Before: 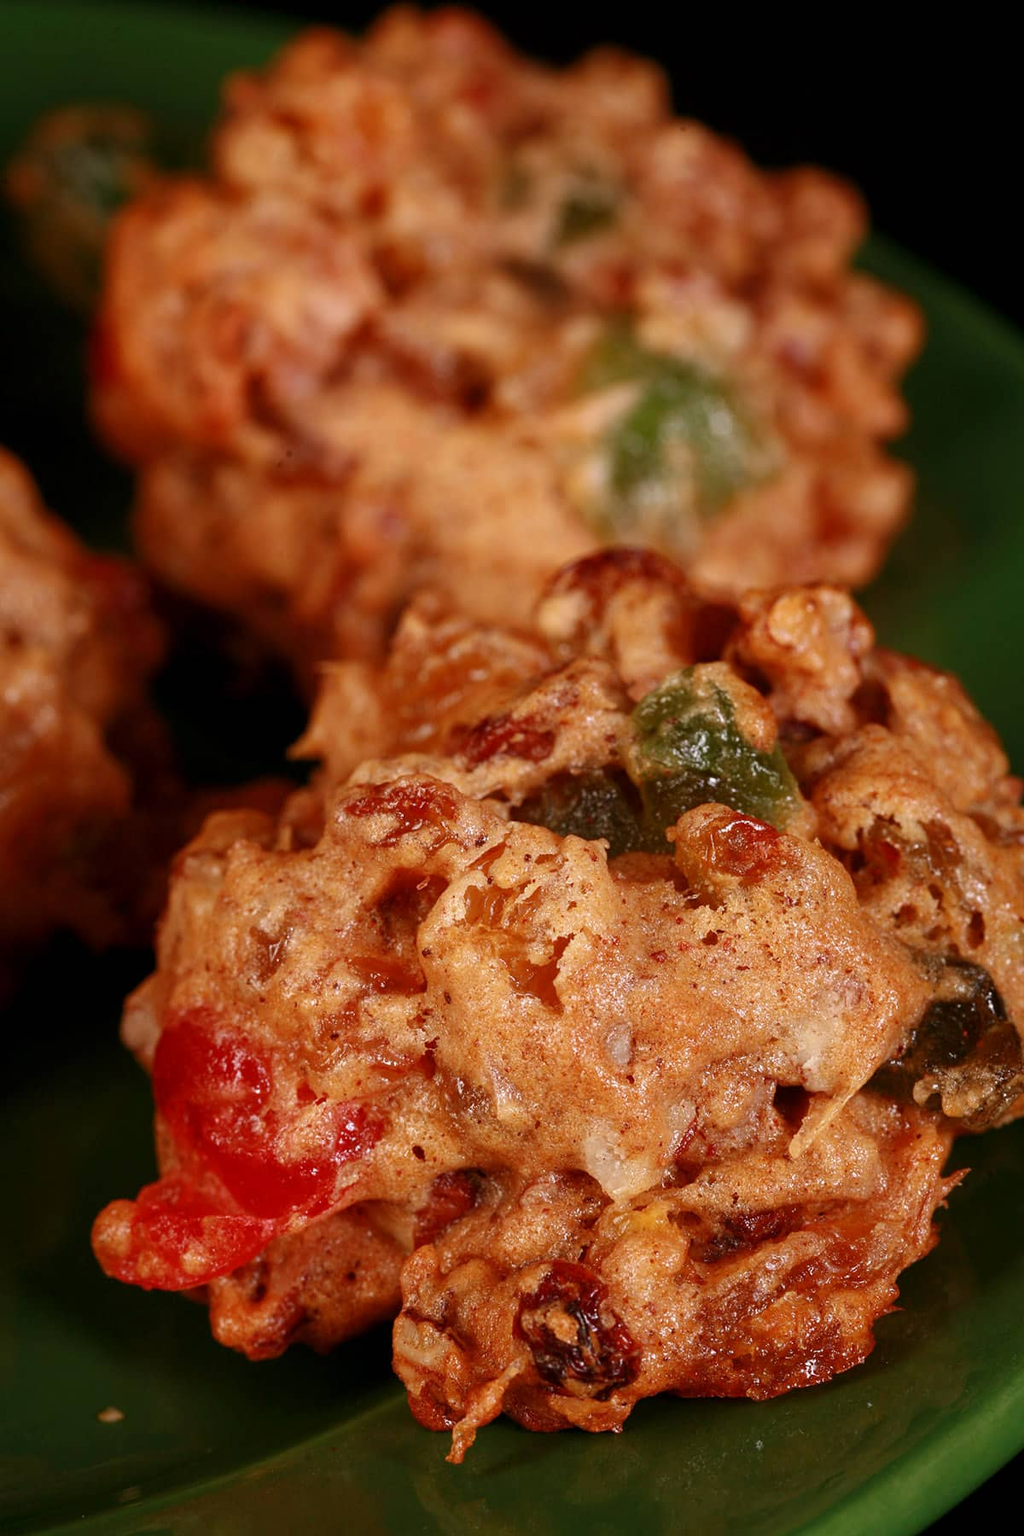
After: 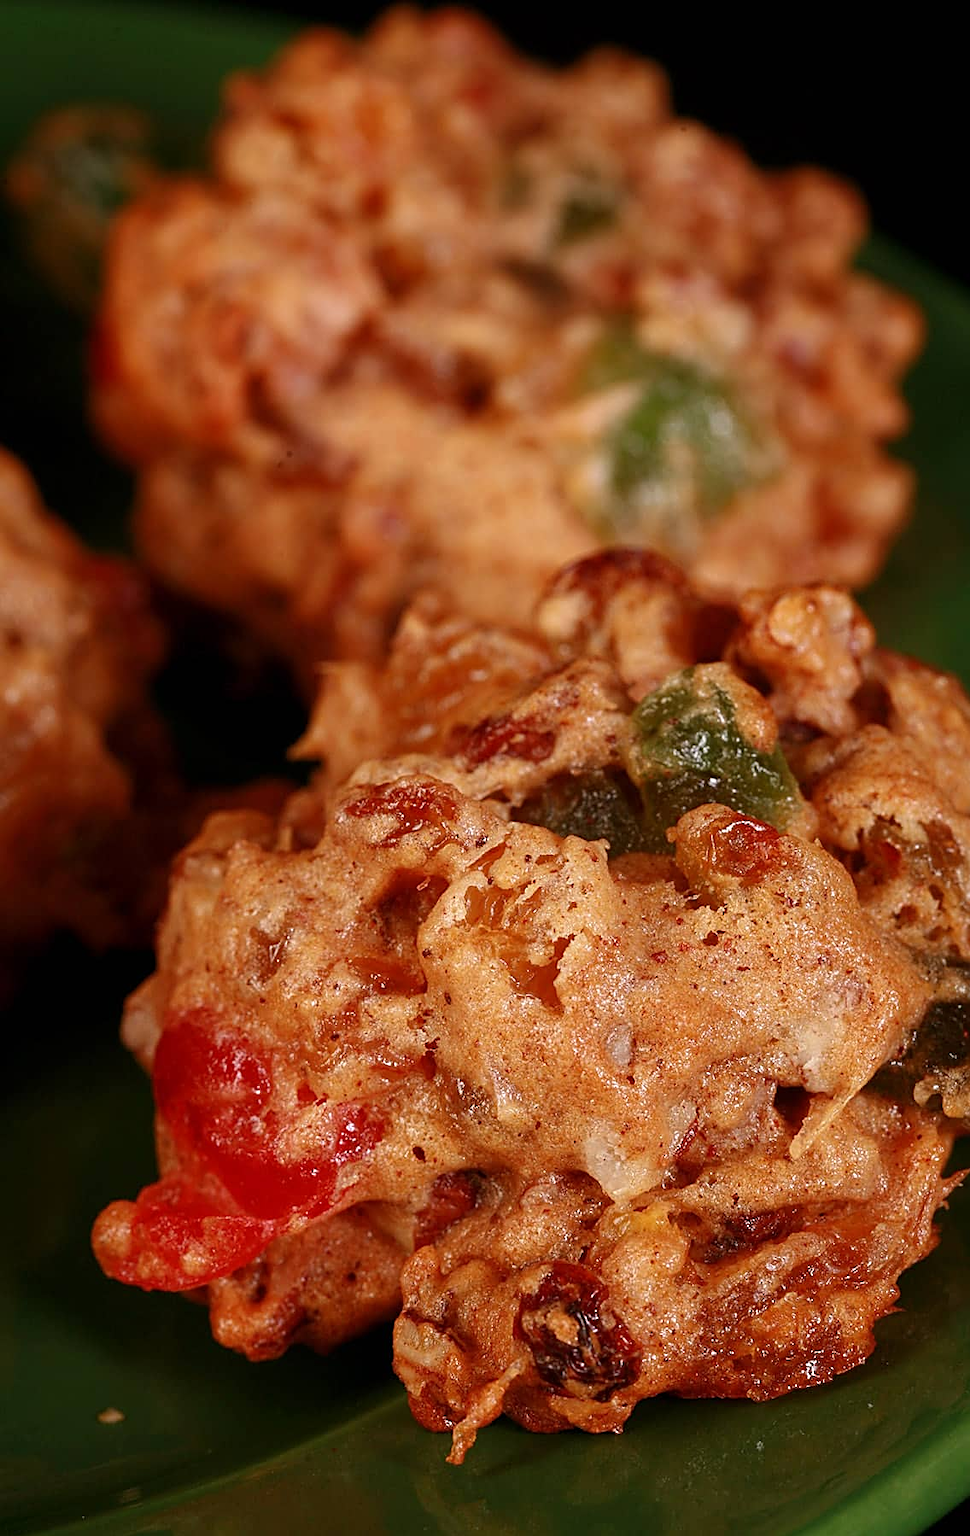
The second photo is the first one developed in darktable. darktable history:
sharpen: on, module defaults
crop and rotate: left 0%, right 5.223%
